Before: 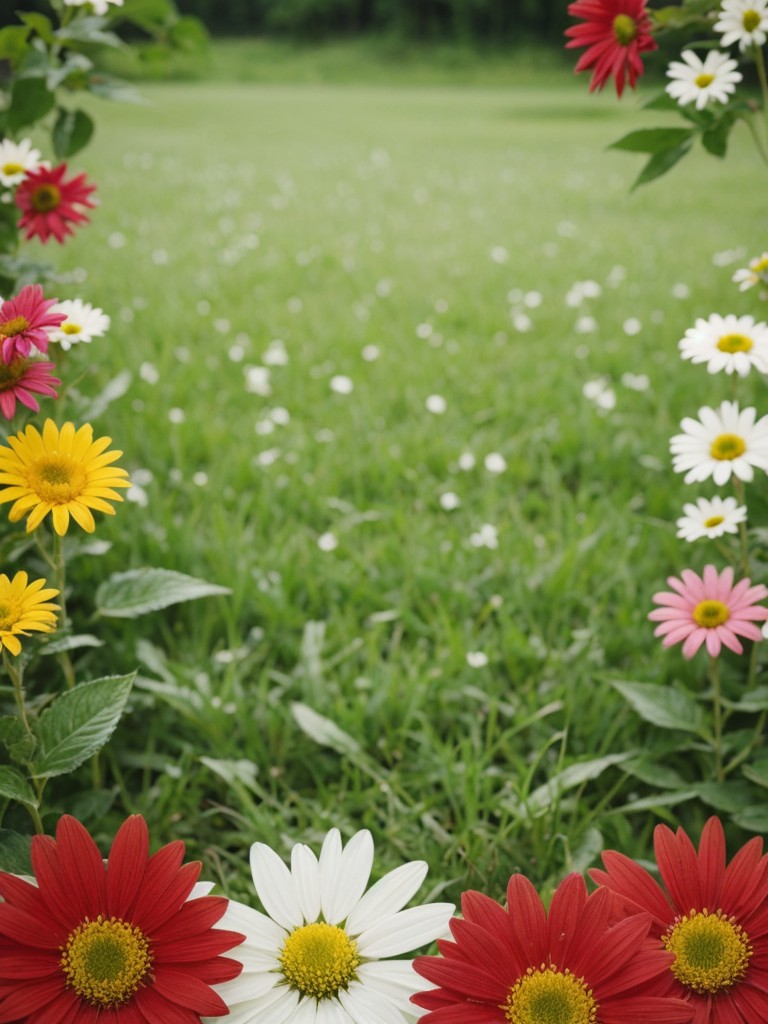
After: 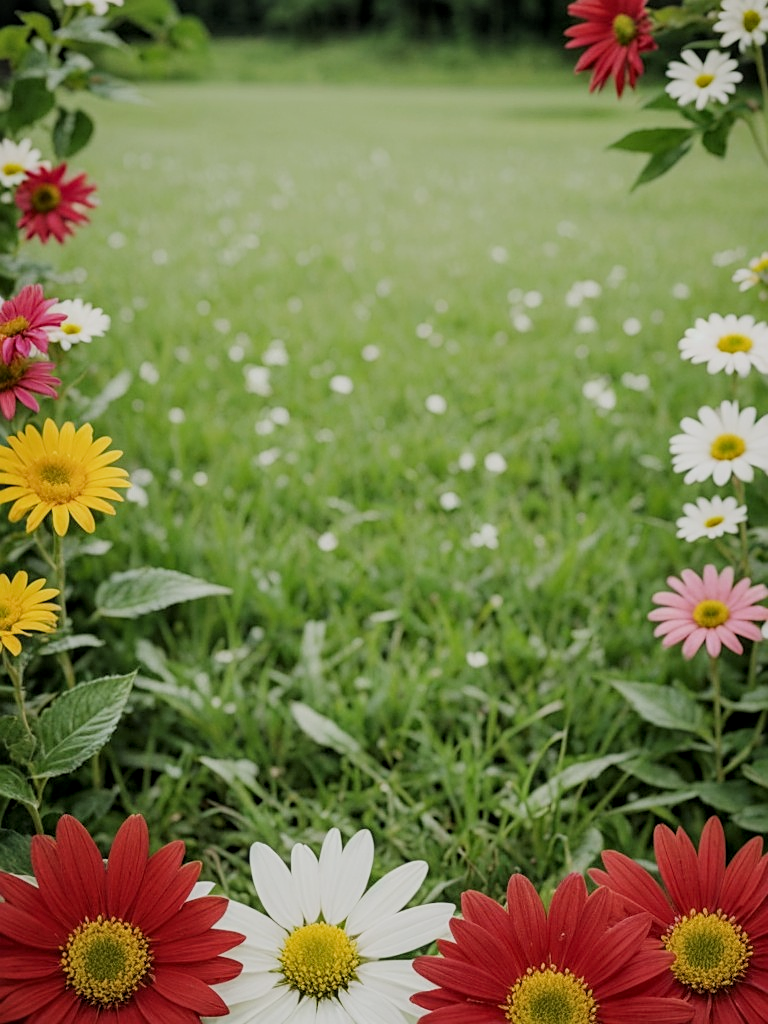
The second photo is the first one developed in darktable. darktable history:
filmic rgb: black relative exposure -6.68 EV, white relative exposure 4.56 EV, hardness 3.25
local contrast: on, module defaults
sharpen: on, module defaults
